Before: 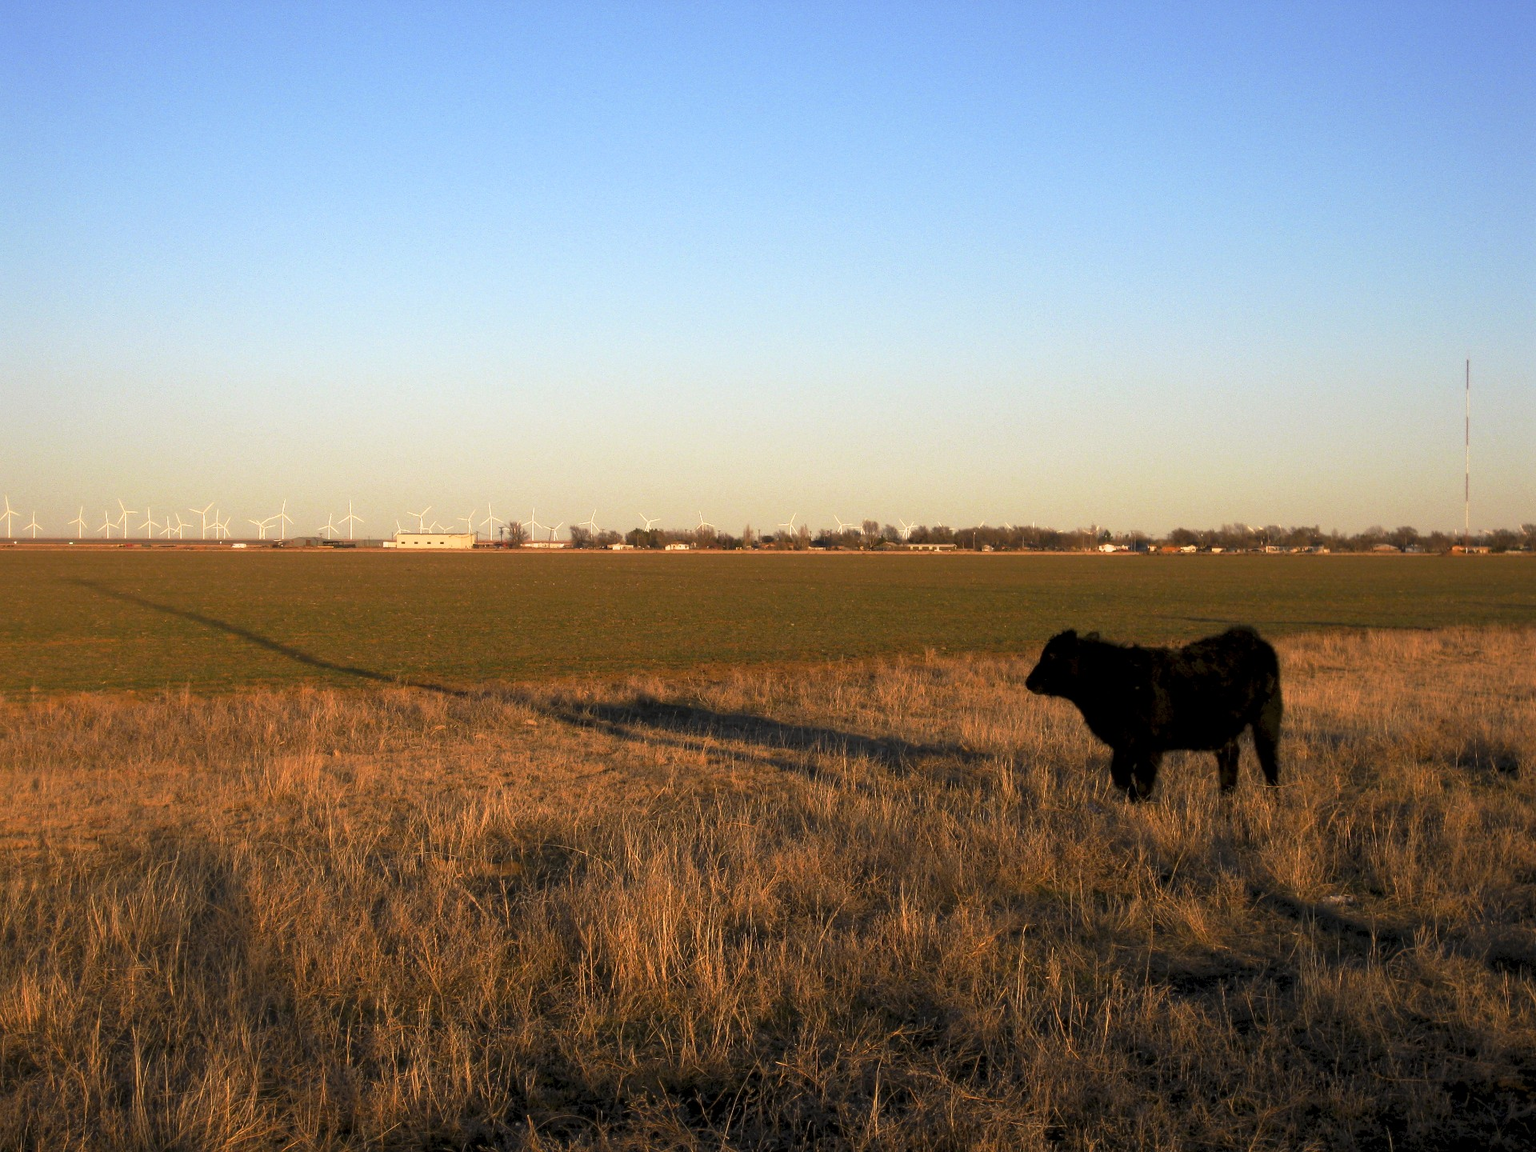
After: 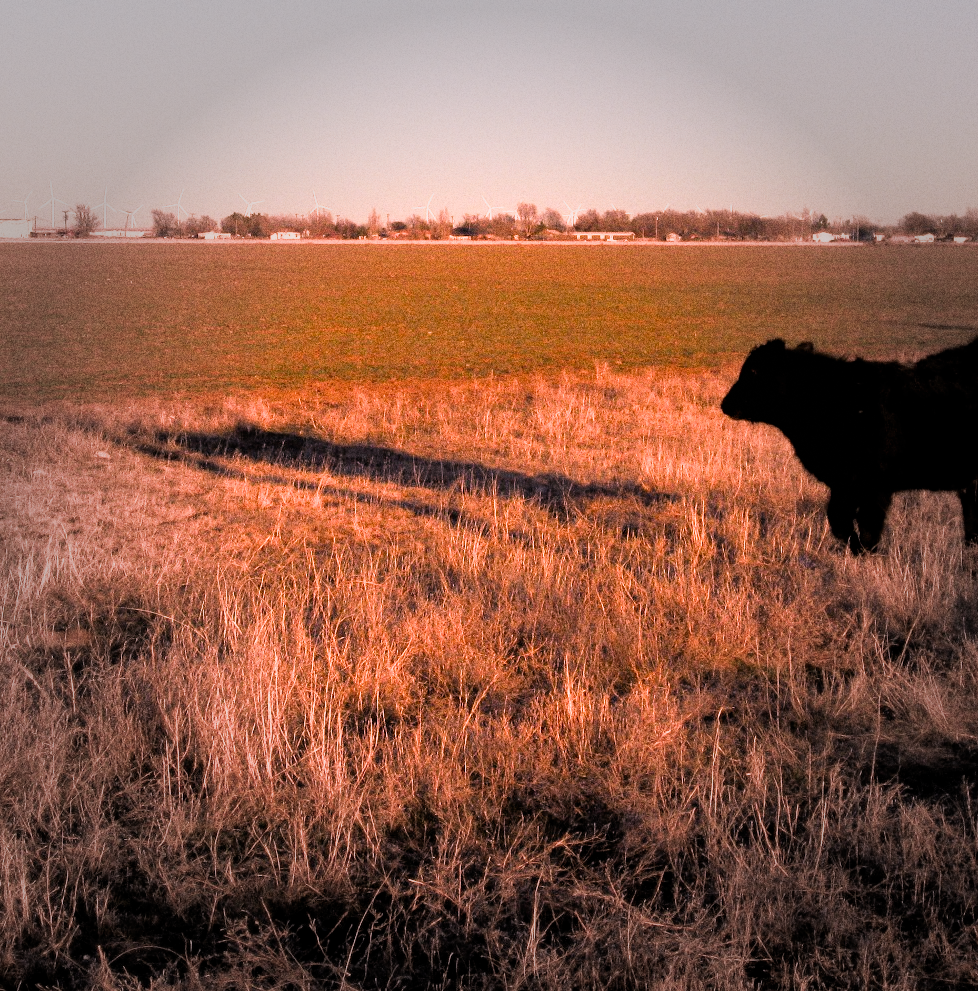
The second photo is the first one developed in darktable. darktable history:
grain: strength 49.07%
exposure: exposure 0.95 EV, compensate highlight preservation false
filmic rgb: black relative exposure -7.75 EV, white relative exposure 4.4 EV, threshold 3 EV, hardness 3.76, latitude 50%, contrast 1.1, color science v5 (2021), contrast in shadows safe, contrast in highlights safe, enable highlight reconstruction true
crop and rotate: left 29.237%, top 31.152%, right 19.807%
white balance: red 1.188, blue 1.11
vignetting: fall-off start 48.41%, automatic ratio true, width/height ratio 1.29, unbound false
